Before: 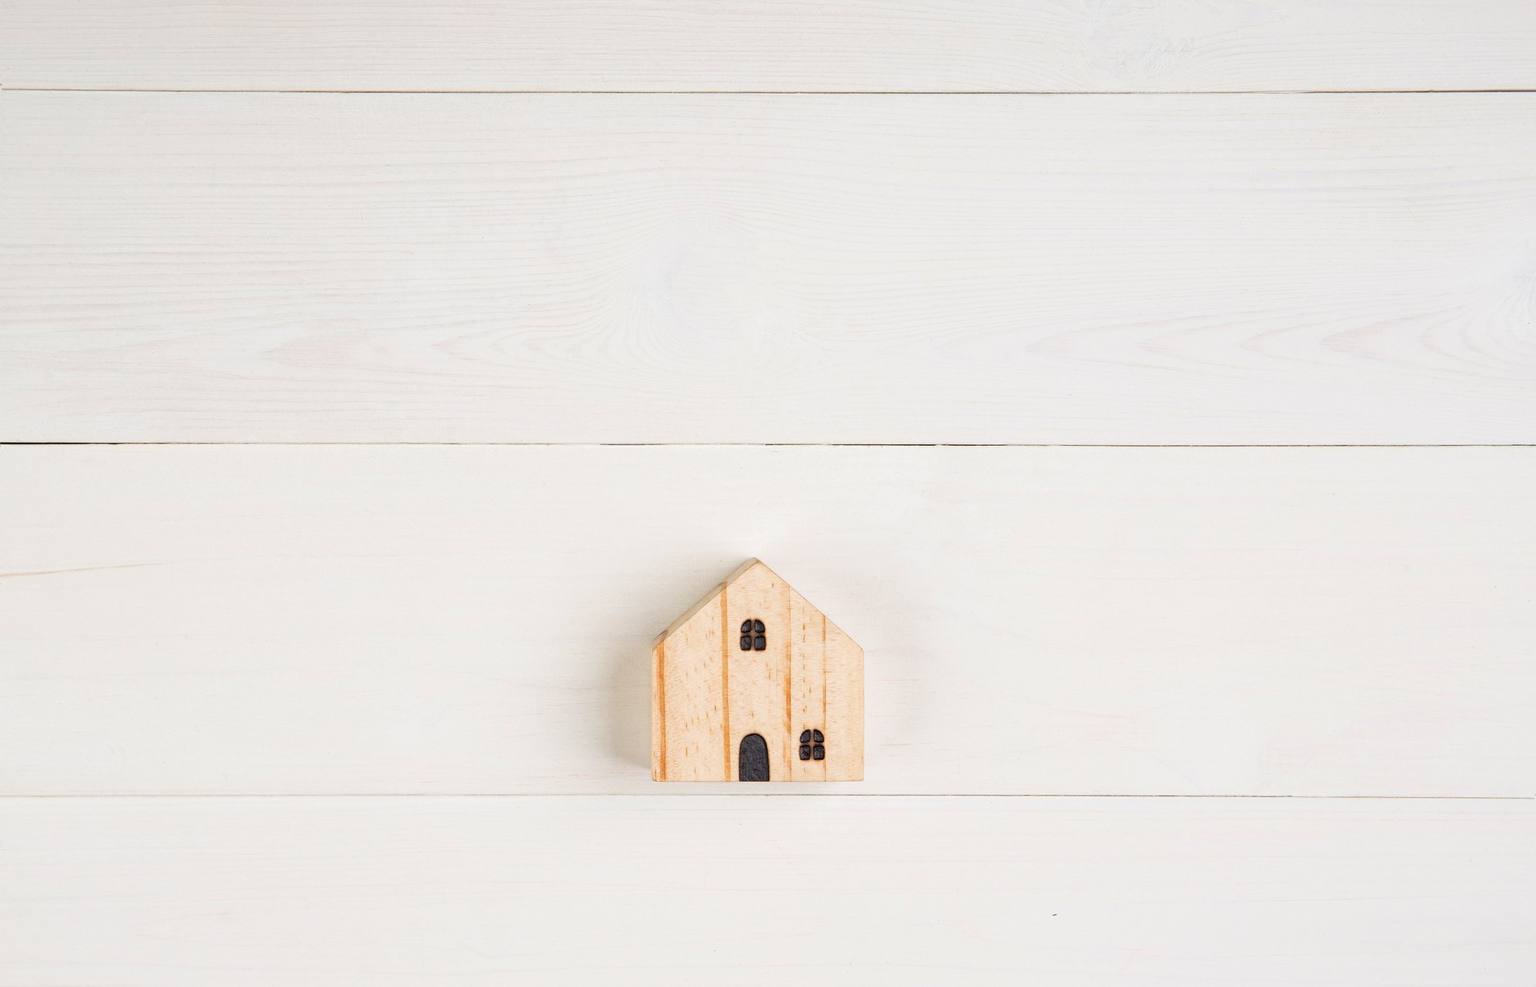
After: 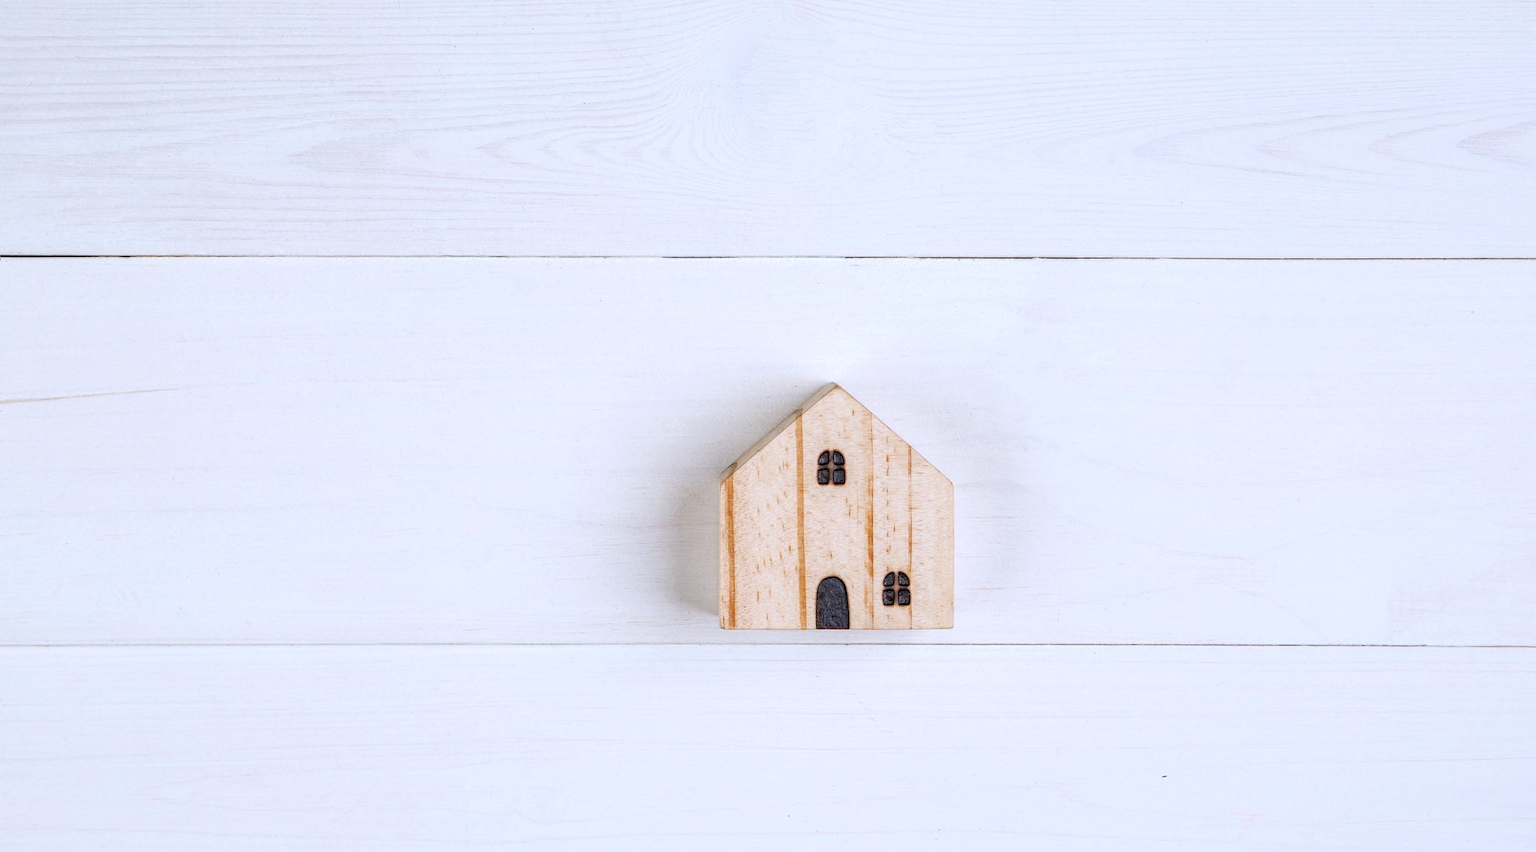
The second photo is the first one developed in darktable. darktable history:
color calibration: illuminant as shot in camera, x 0.365, y 0.378, temperature 4428.85 K
crop: top 21.42%, right 9.385%, bottom 0.255%
local contrast: highlights 63%, detail 143%, midtone range 0.421
